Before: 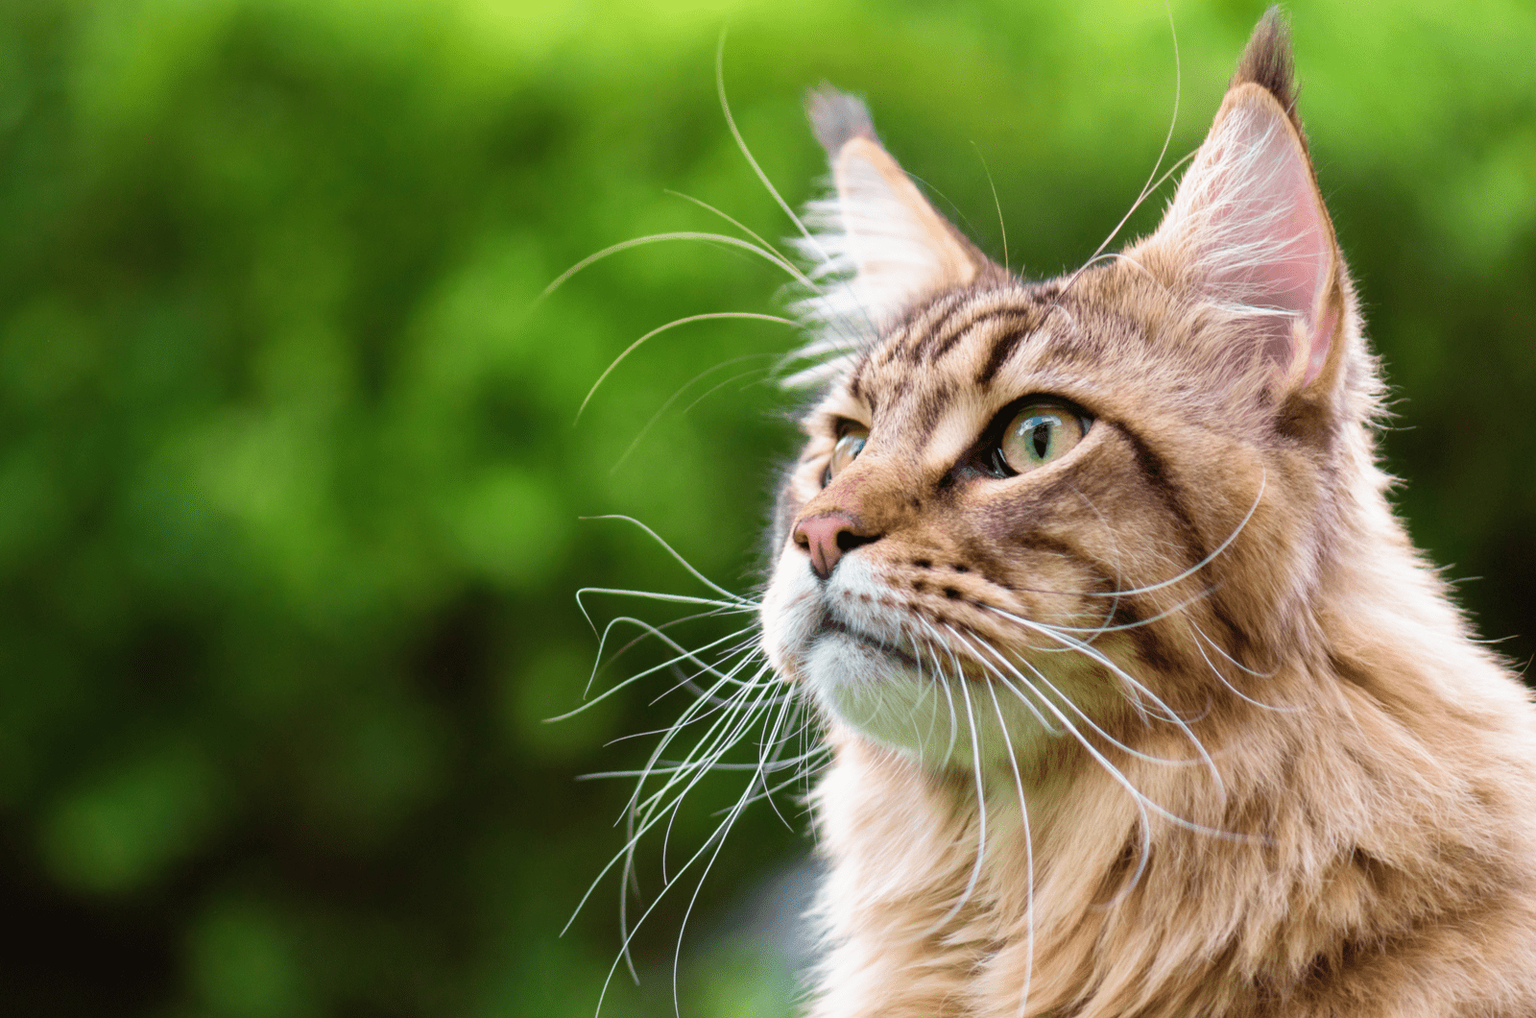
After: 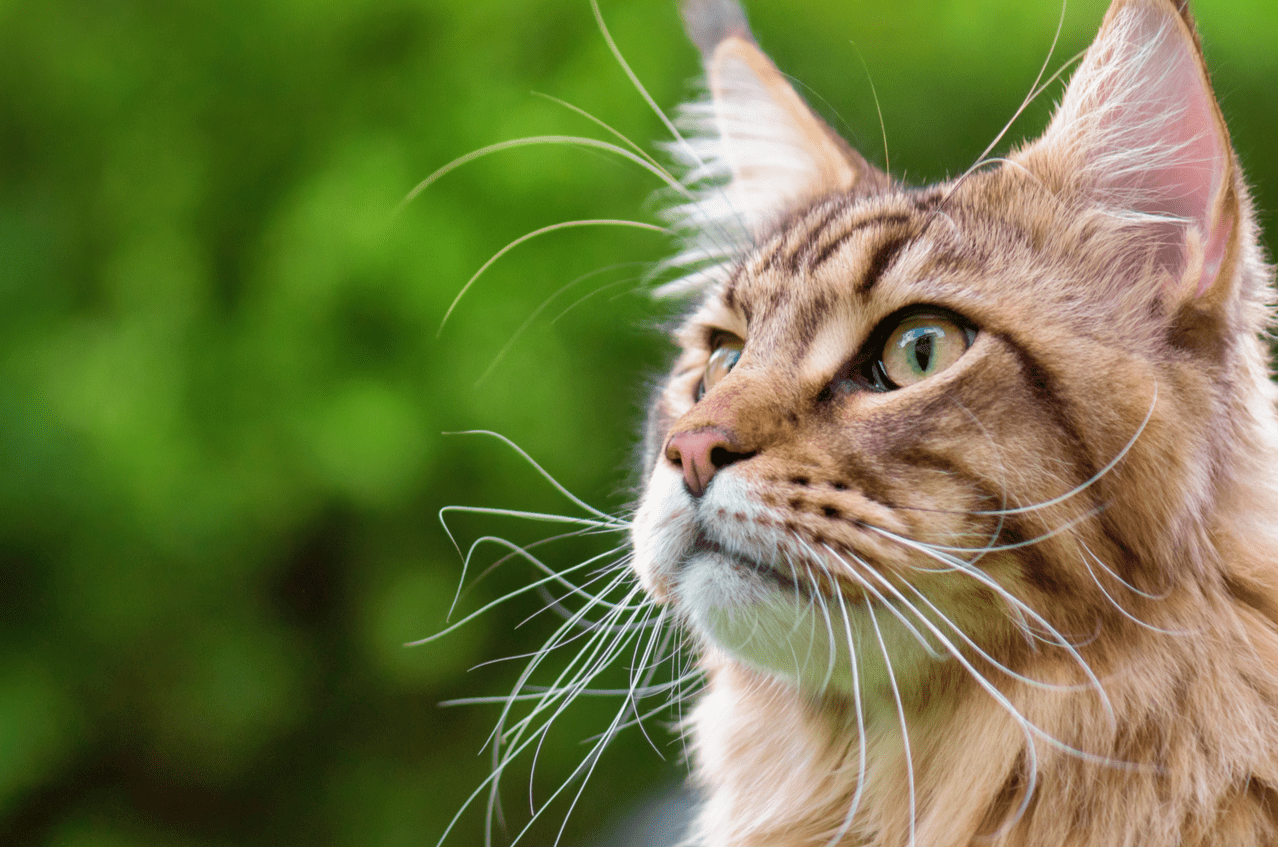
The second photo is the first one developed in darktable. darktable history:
exposure: black level correction 0.001, compensate highlight preservation false
crop and rotate: left 10.071%, top 10.071%, right 10.02%, bottom 10.02%
shadows and highlights: on, module defaults
